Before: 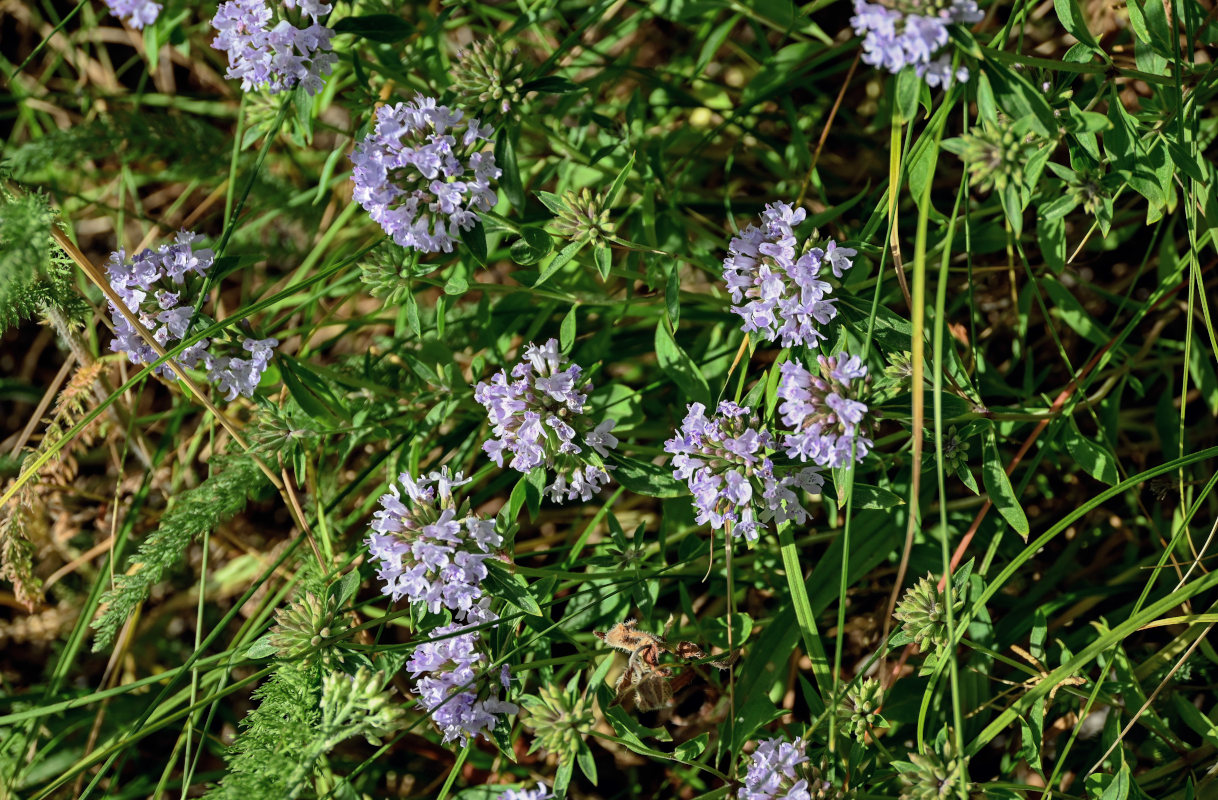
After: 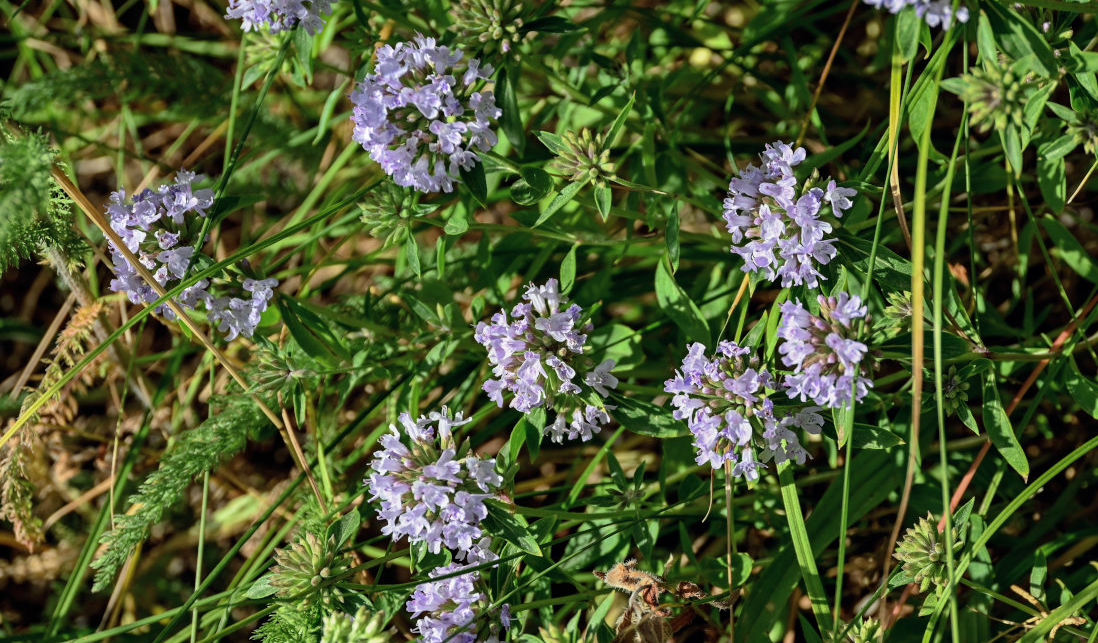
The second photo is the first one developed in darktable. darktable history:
crop: top 7.532%, right 9.849%, bottom 12.037%
